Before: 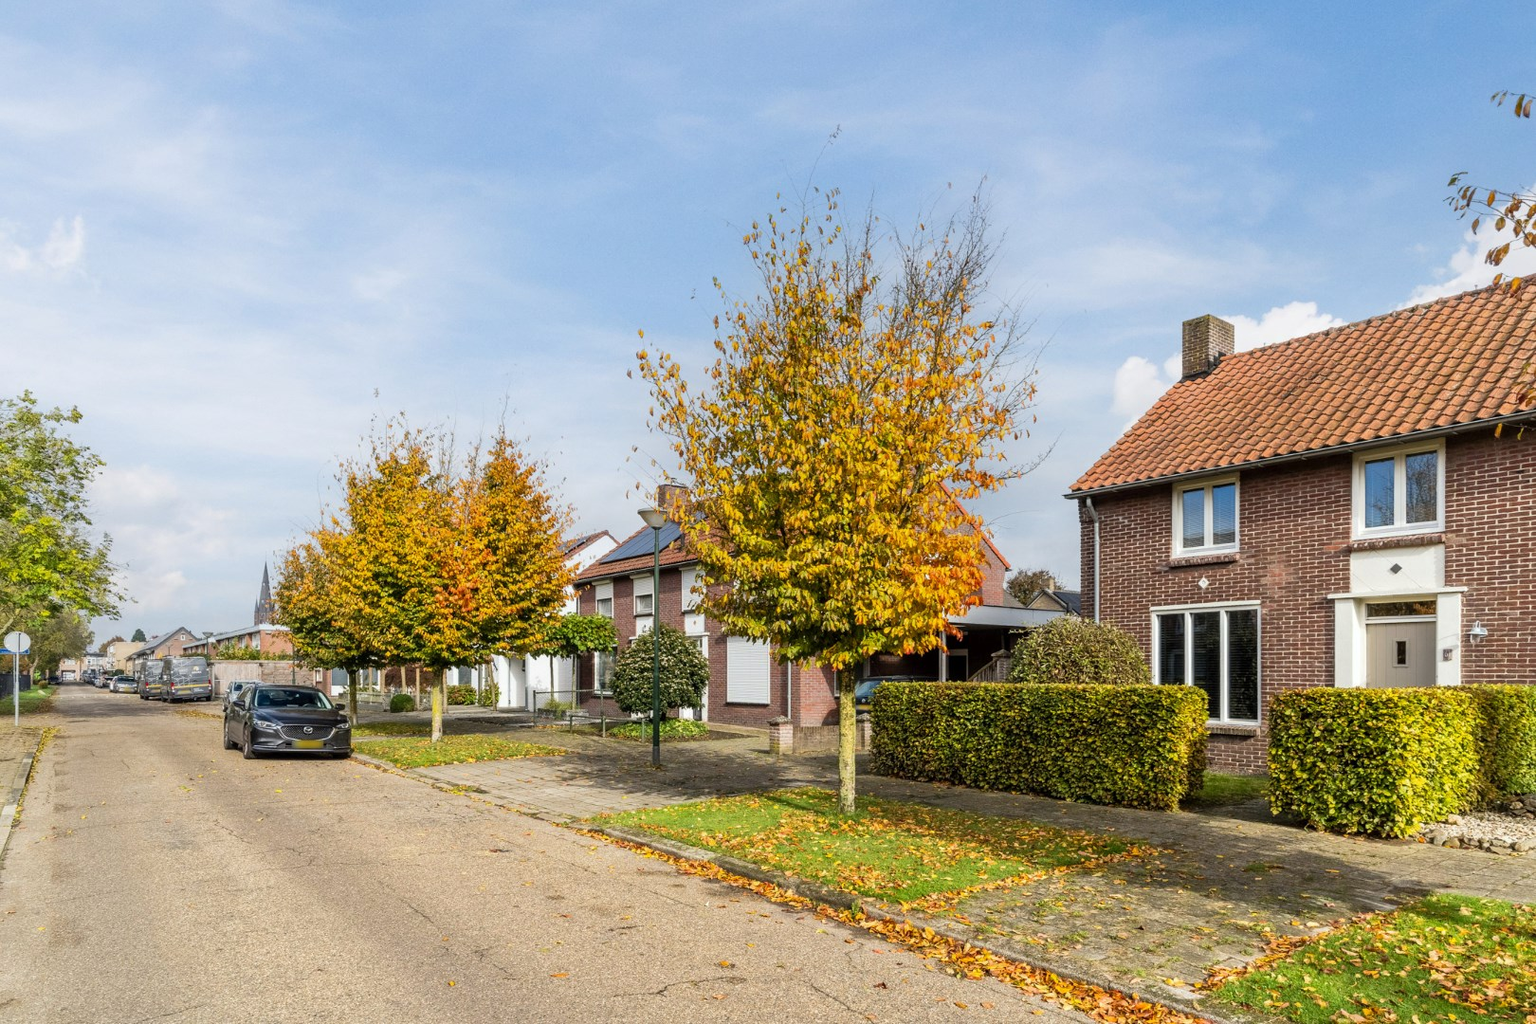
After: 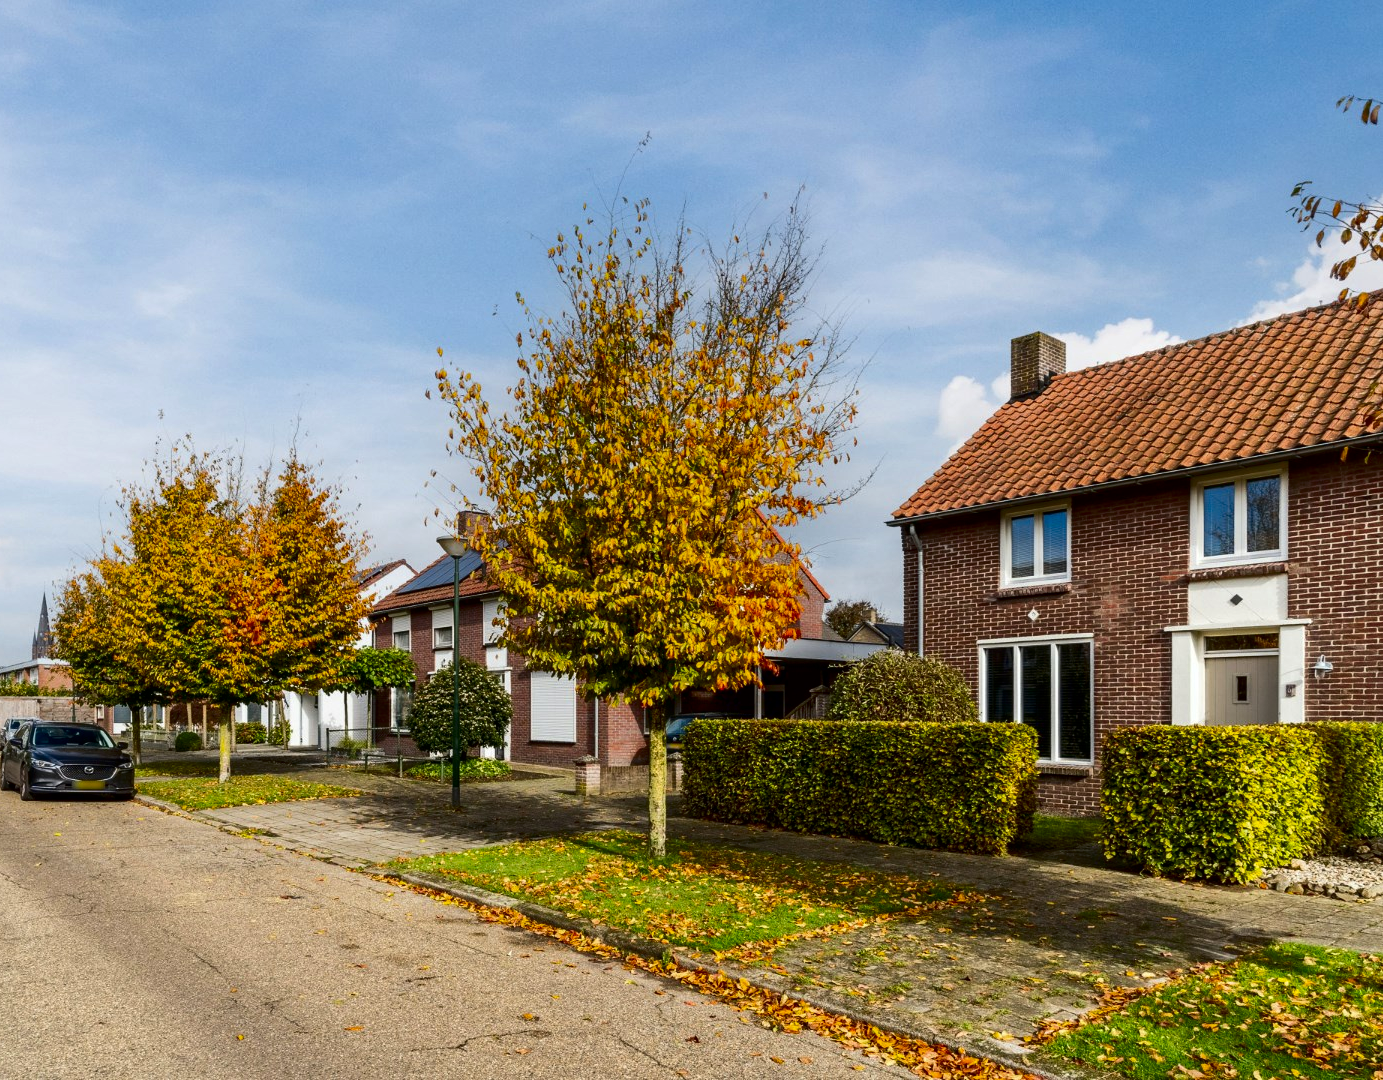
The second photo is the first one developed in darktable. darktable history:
contrast brightness saturation: contrast 0.129, brightness -0.232, saturation 0.136
crop and rotate: left 14.617%
